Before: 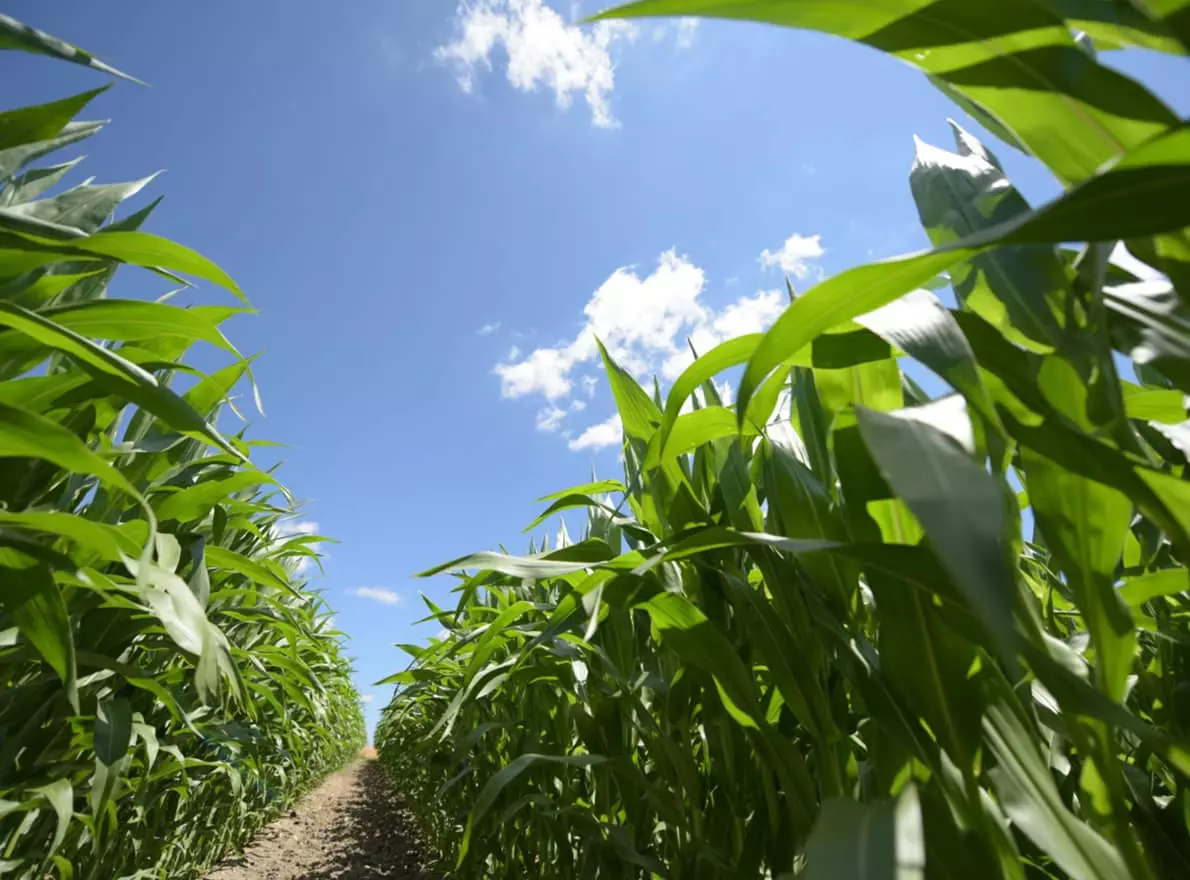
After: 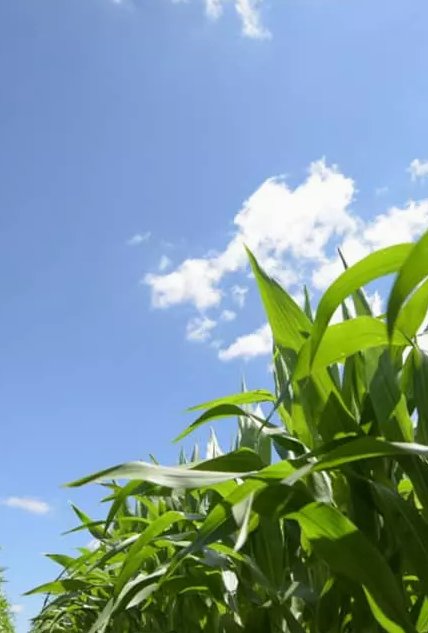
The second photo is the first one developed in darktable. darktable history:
exposure: exposure -0.055 EV, compensate highlight preservation false
crop and rotate: left 29.486%, top 10.322%, right 34.478%, bottom 17.712%
